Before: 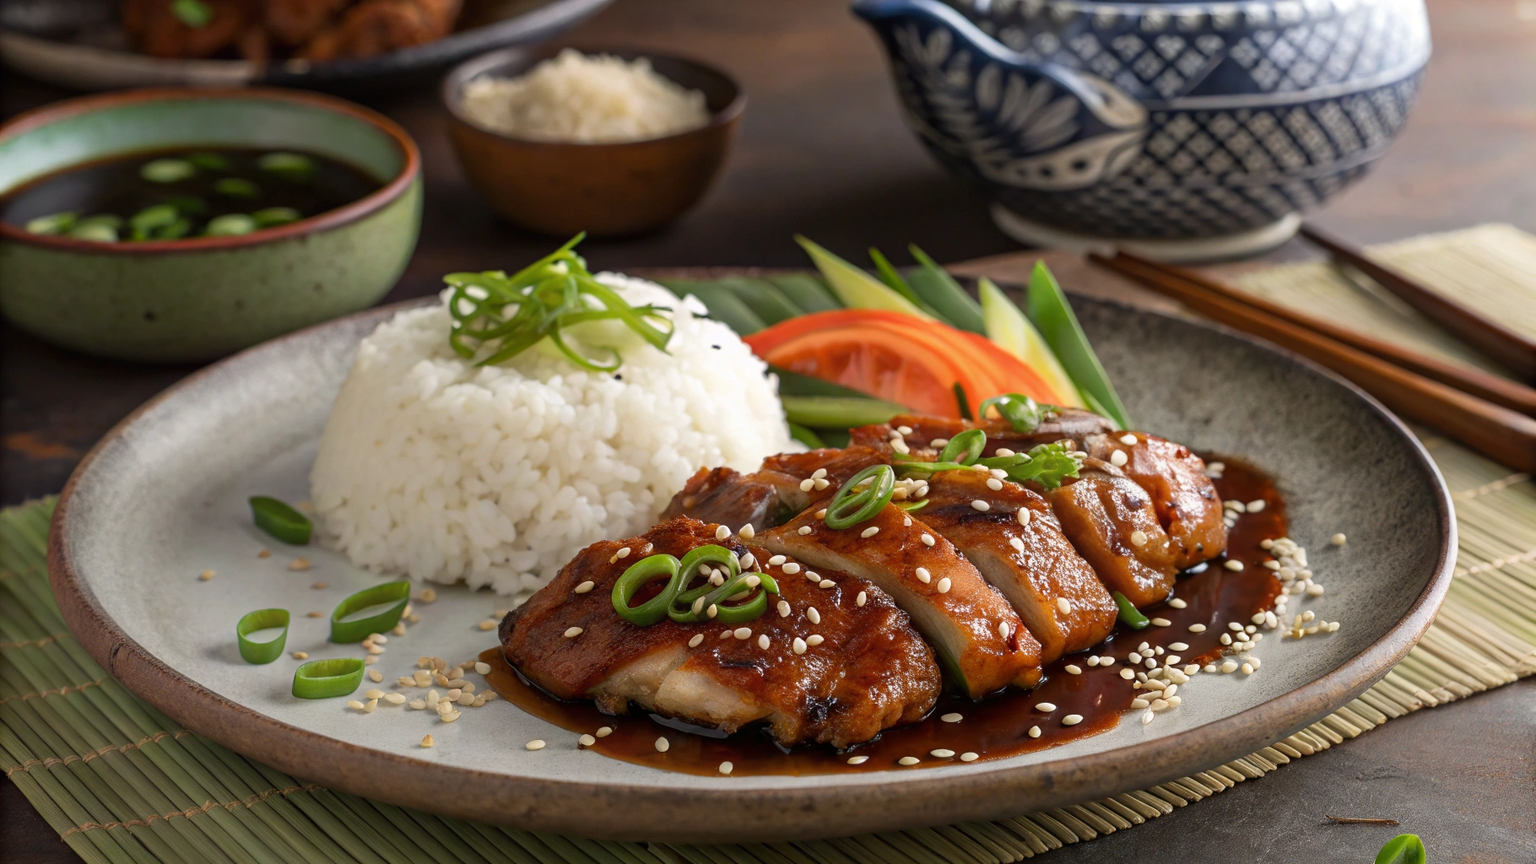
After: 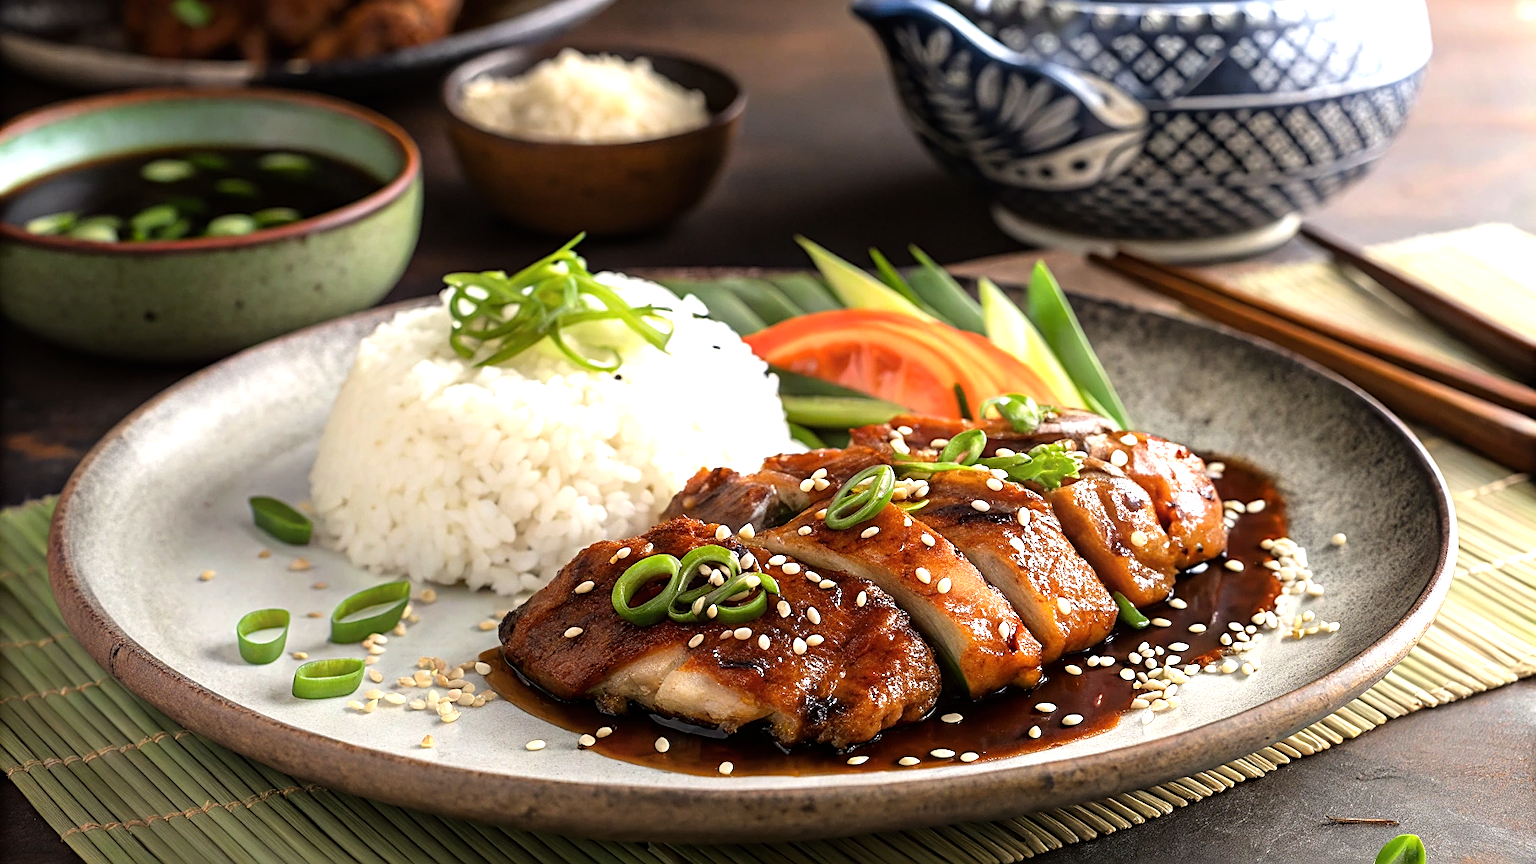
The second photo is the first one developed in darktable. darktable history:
sharpen: on, module defaults
tone equalizer: -8 EV -1.09 EV, -7 EV -1.01 EV, -6 EV -0.827 EV, -5 EV -0.574 EV, -3 EV 0.543 EV, -2 EV 0.875 EV, -1 EV 0.986 EV, +0 EV 1.06 EV
